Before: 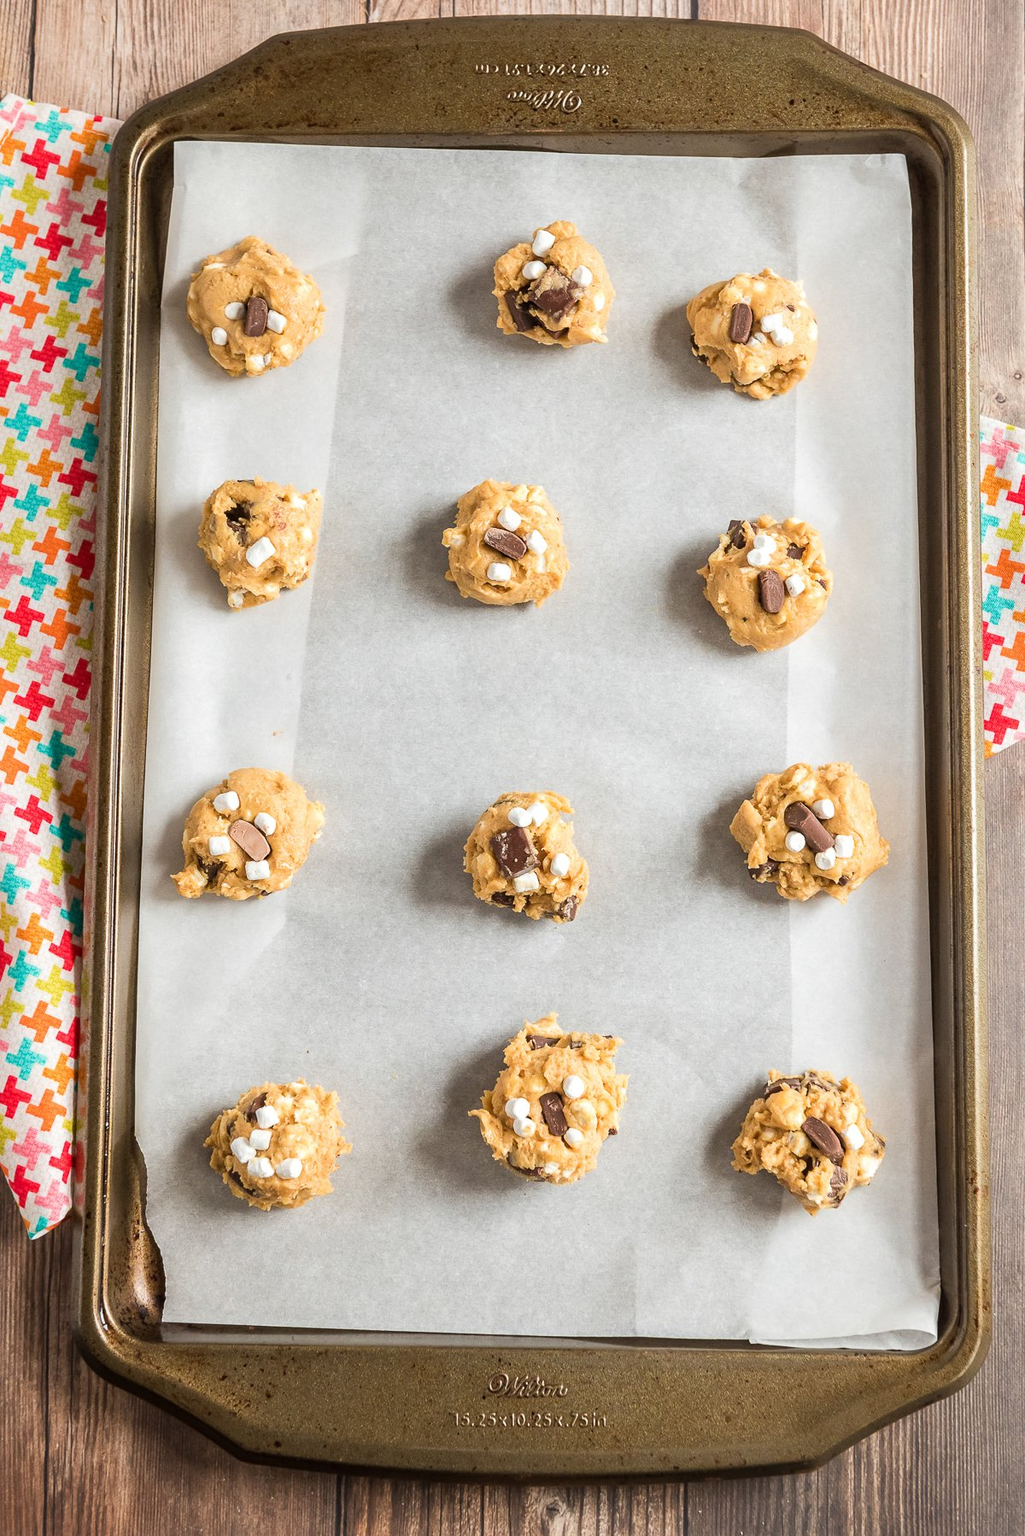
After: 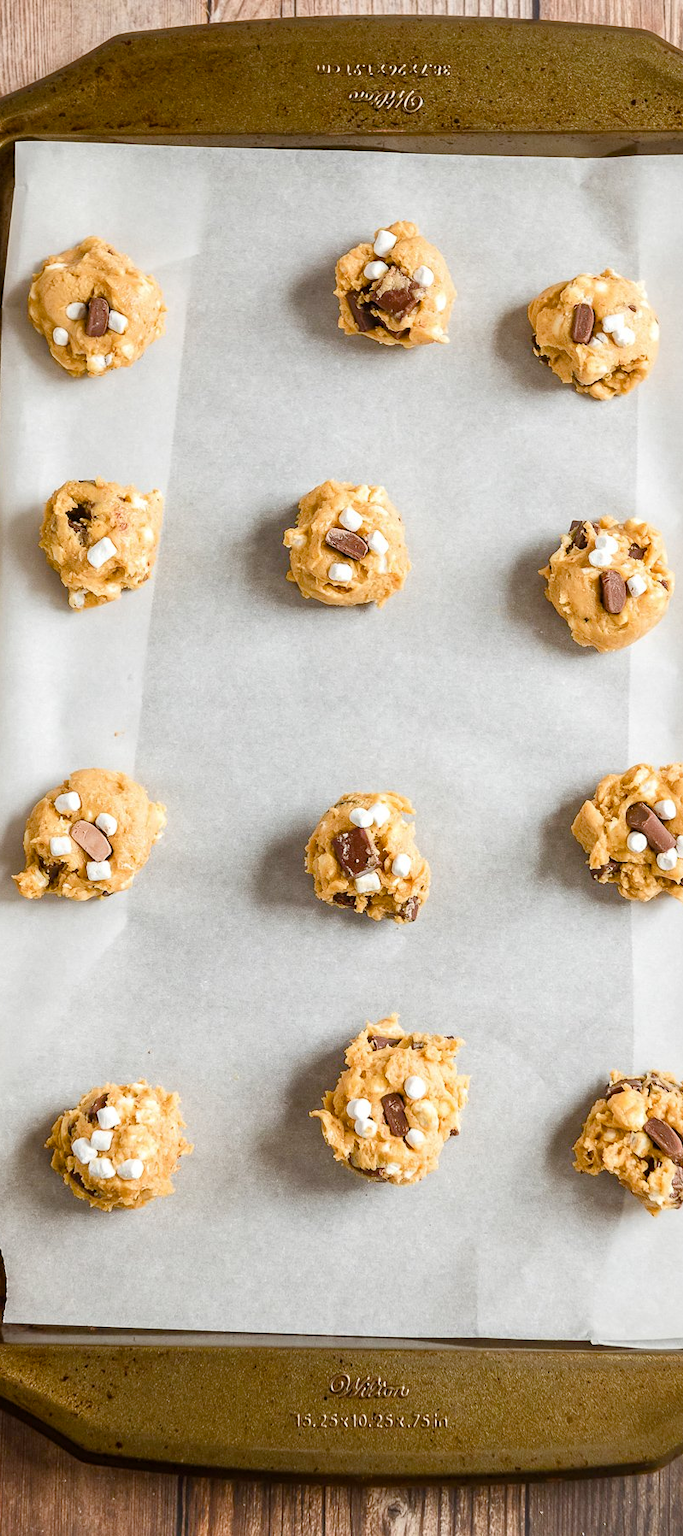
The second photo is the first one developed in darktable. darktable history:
crop and rotate: left 15.522%, right 17.763%
color balance rgb: power › hue 60.23°, perceptual saturation grading › global saturation 43.934%, perceptual saturation grading › highlights -50.073%, perceptual saturation grading › shadows 30.536%
